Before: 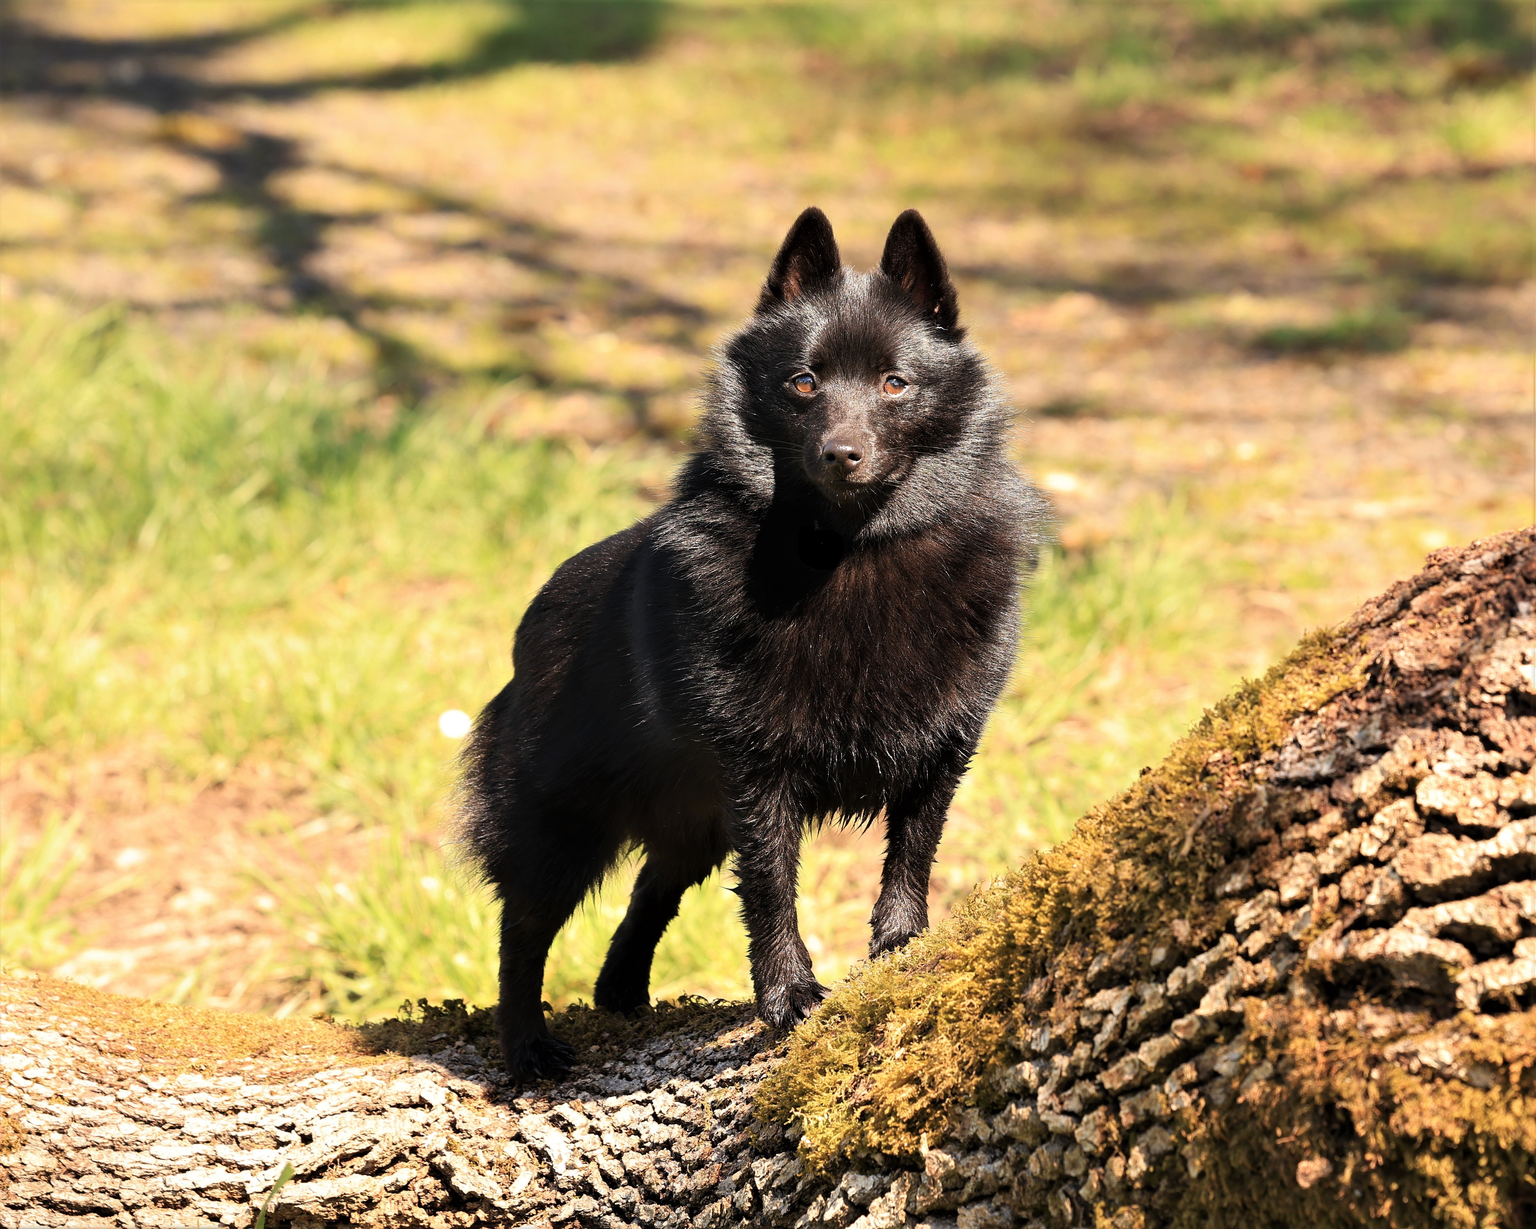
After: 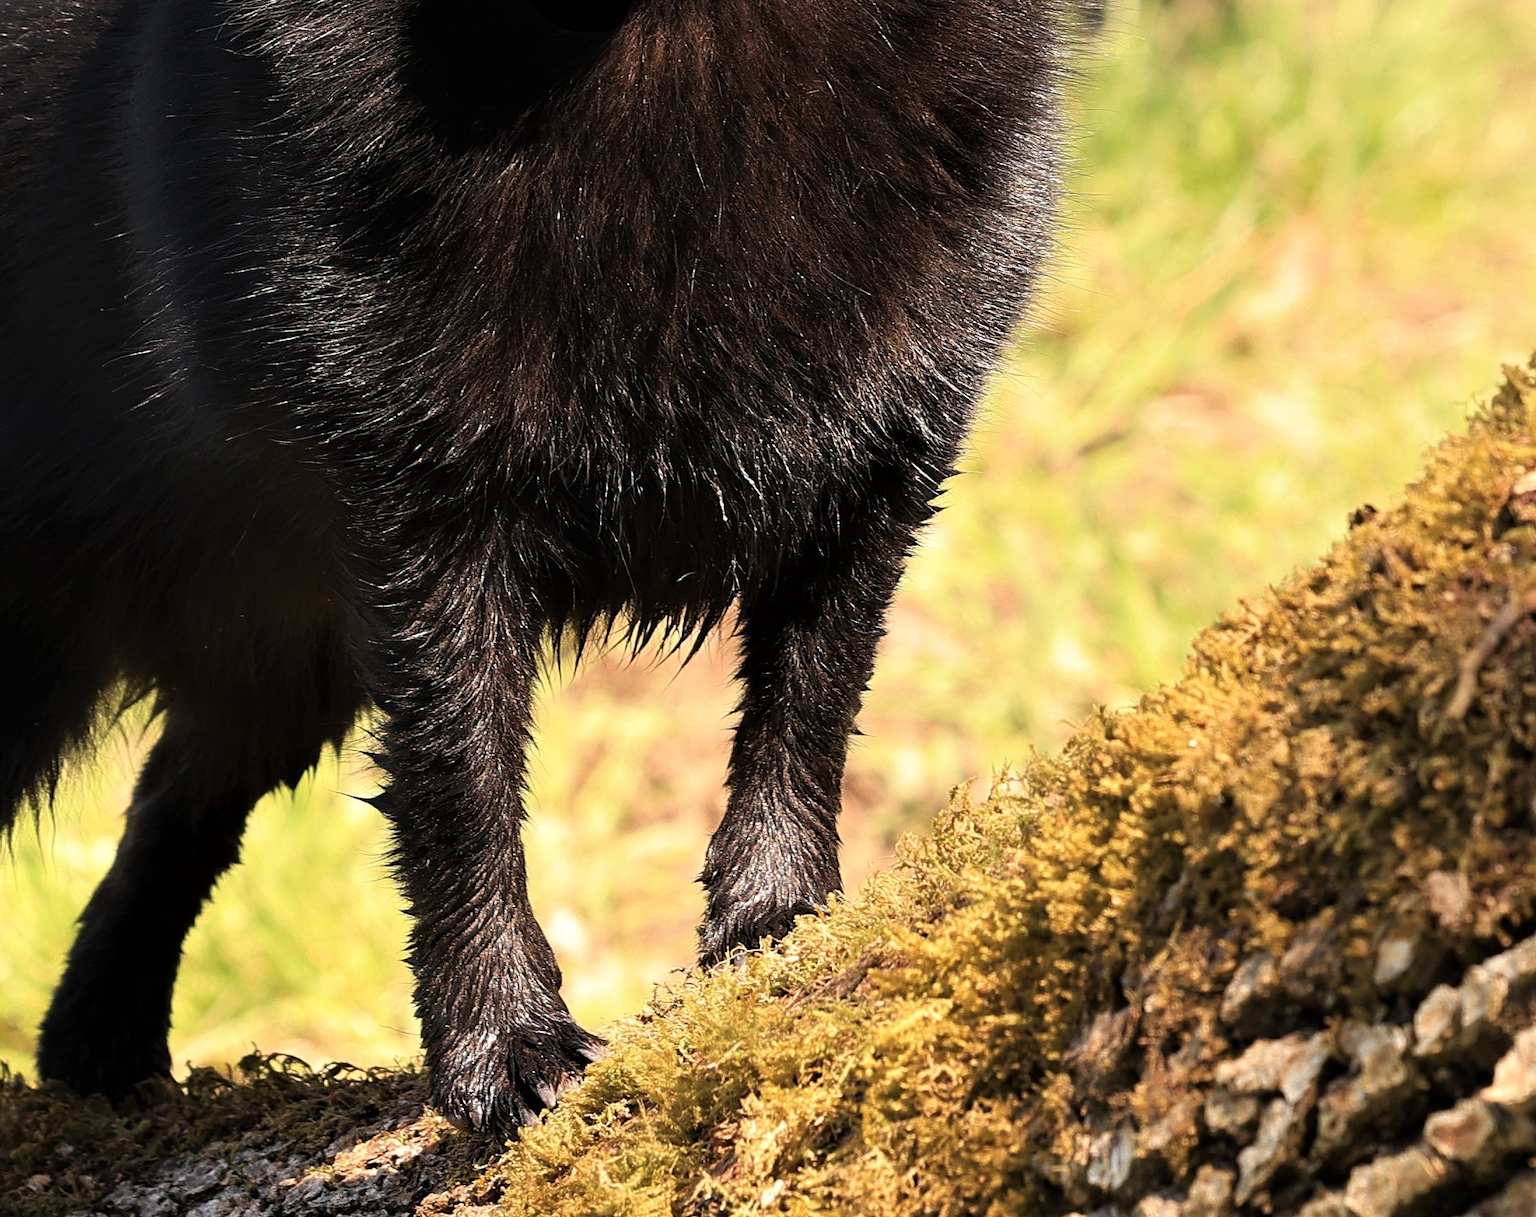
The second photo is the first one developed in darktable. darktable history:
crop: left 37.671%, top 45.296%, right 20.705%, bottom 13.481%
